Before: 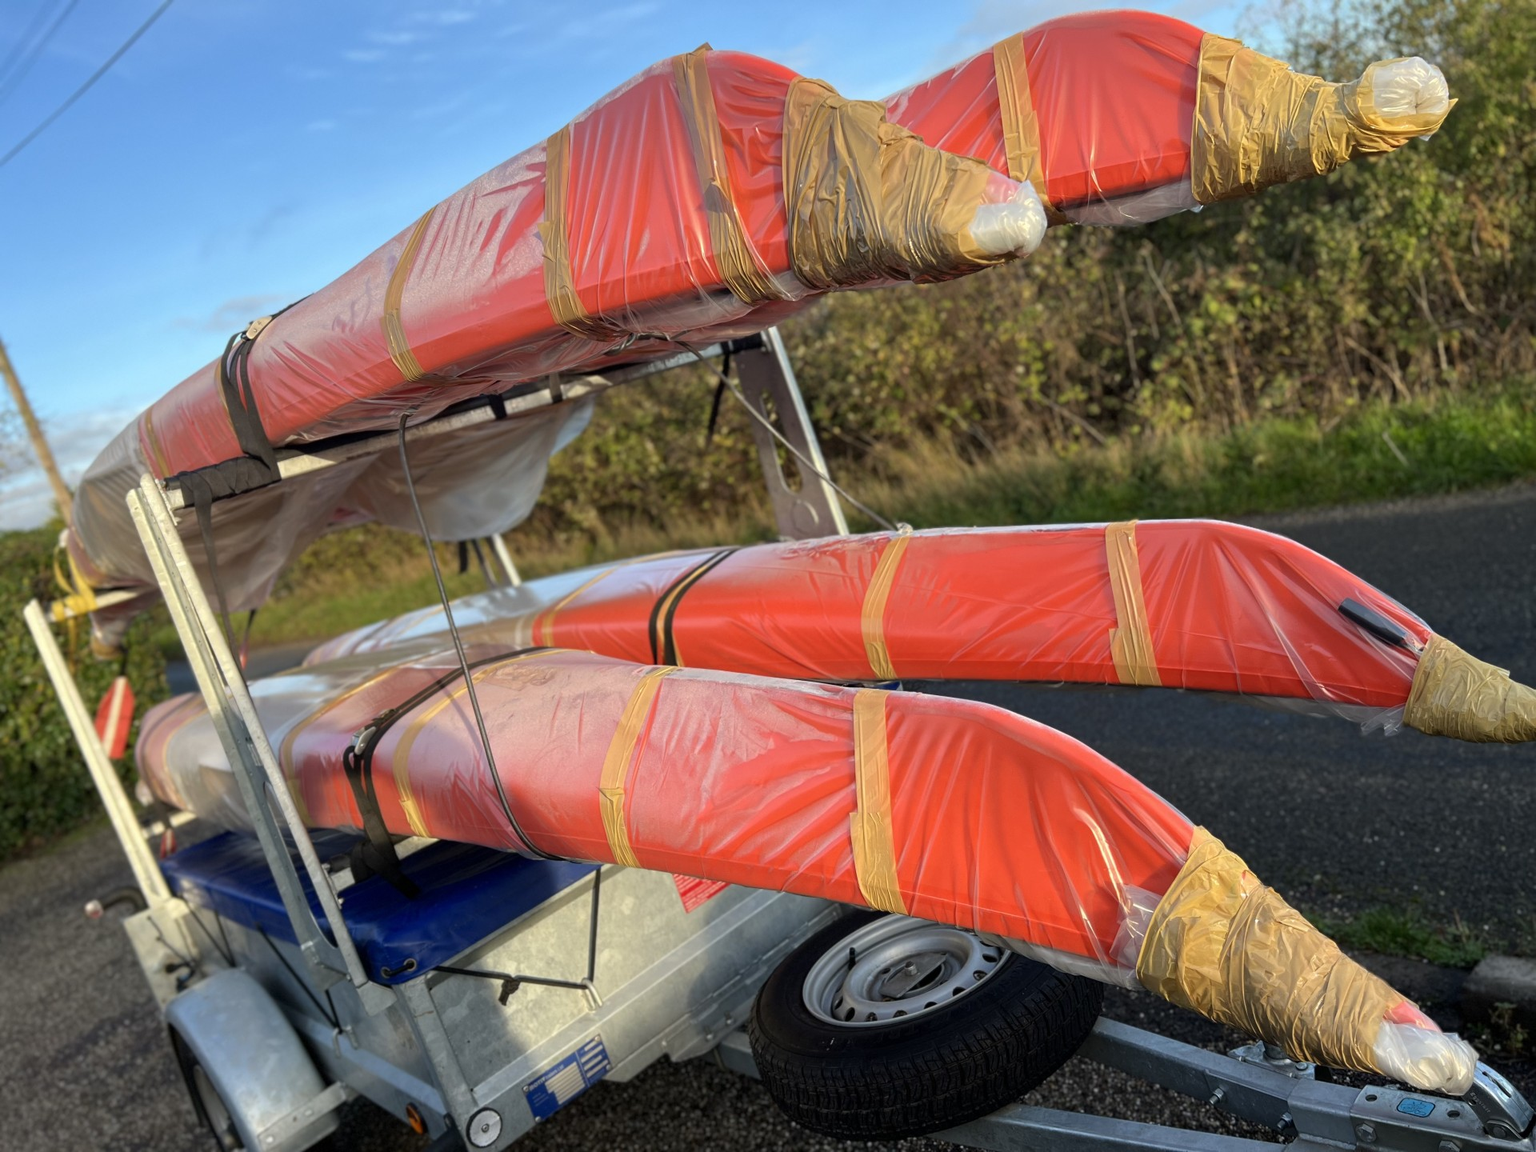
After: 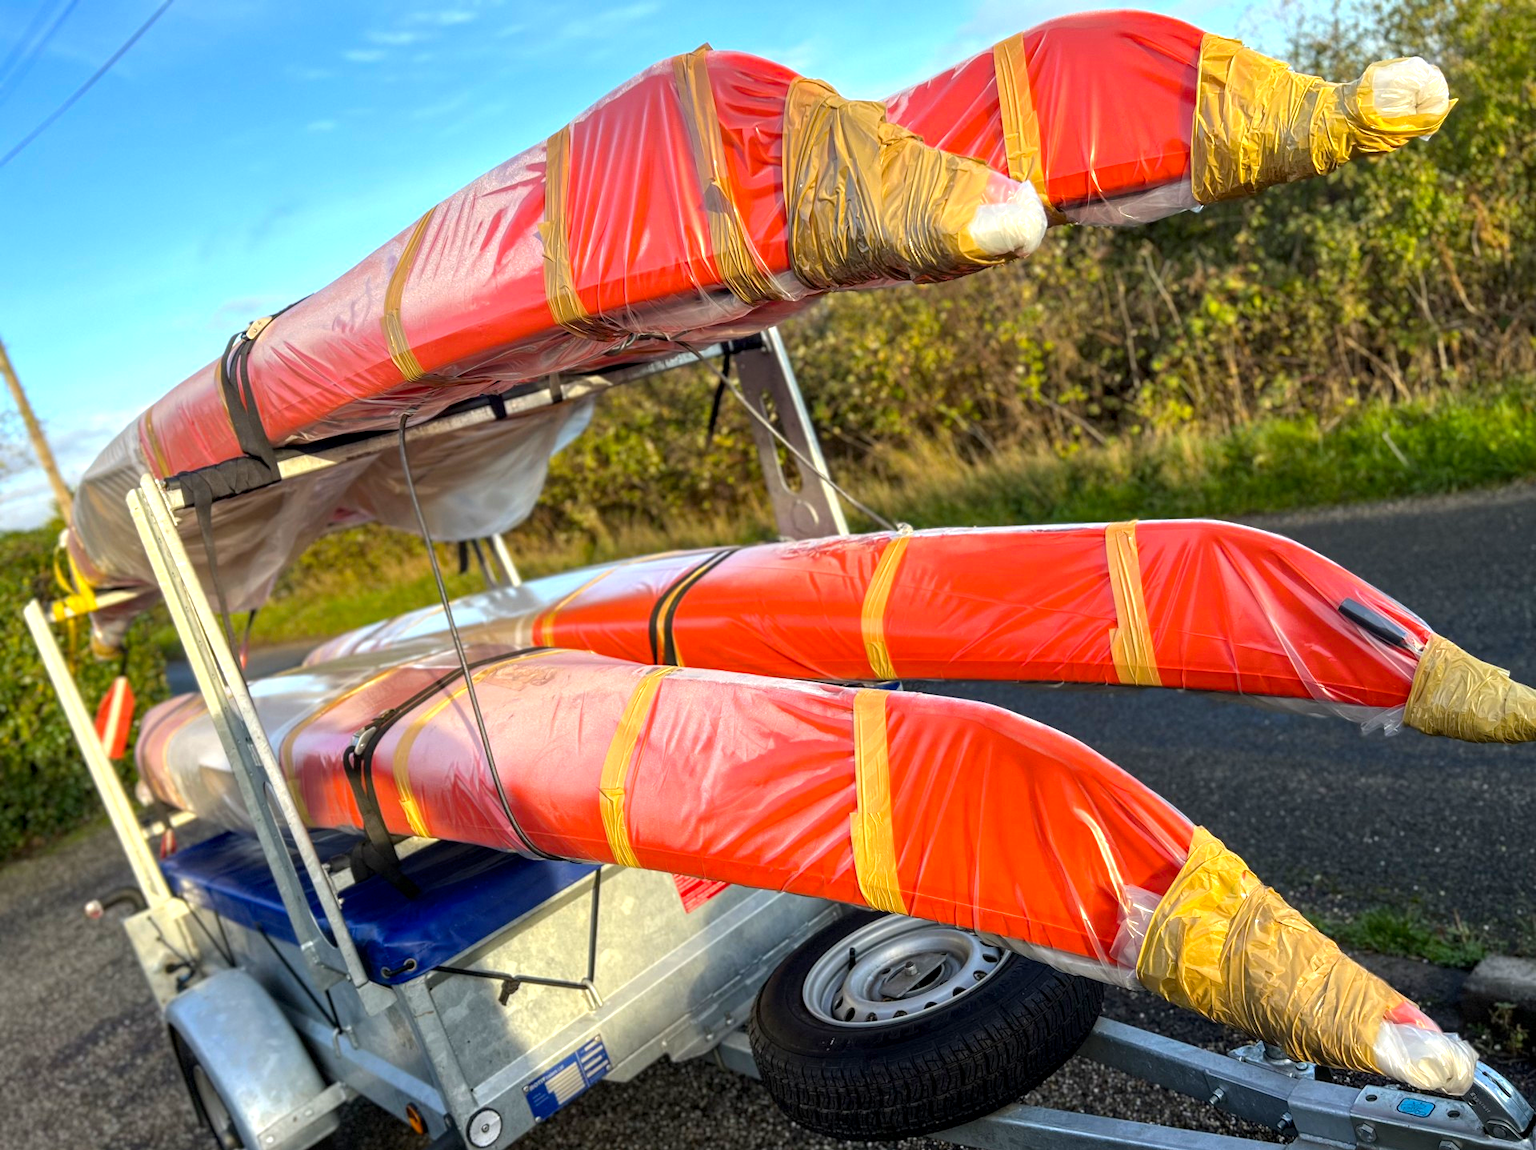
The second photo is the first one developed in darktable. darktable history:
crop: bottom 0.071%
color balance rgb: perceptual saturation grading › global saturation 34.05%, global vibrance 5.56%
local contrast: on, module defaults
exposure: exposure 0.6 EV, compensate highlight preservation false
